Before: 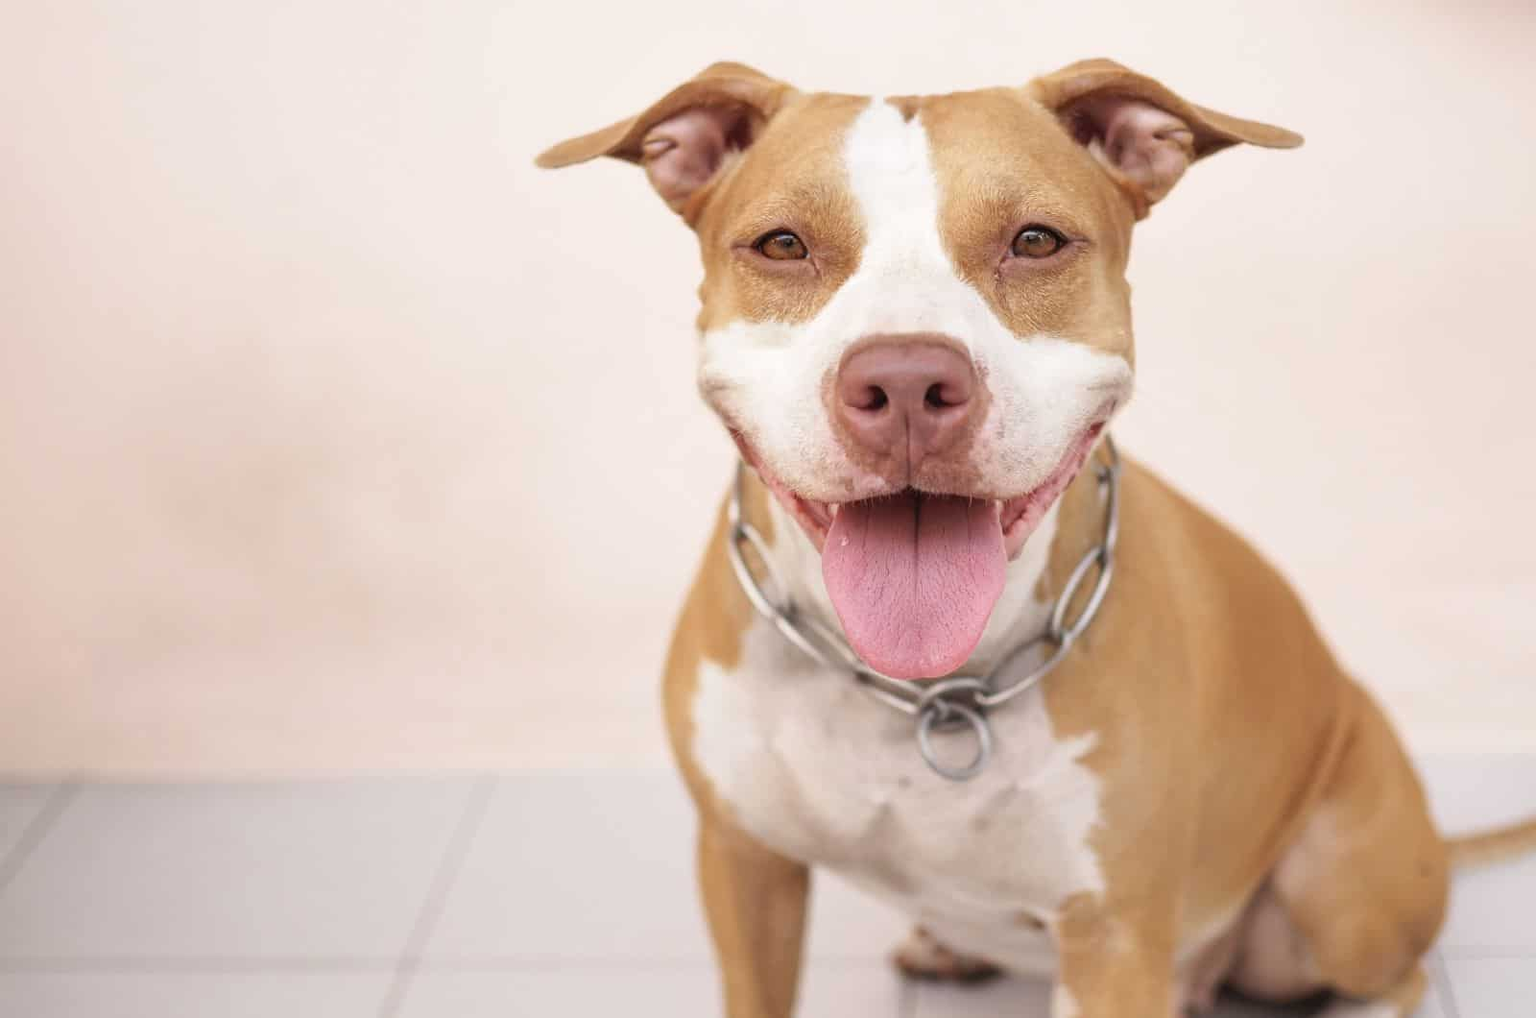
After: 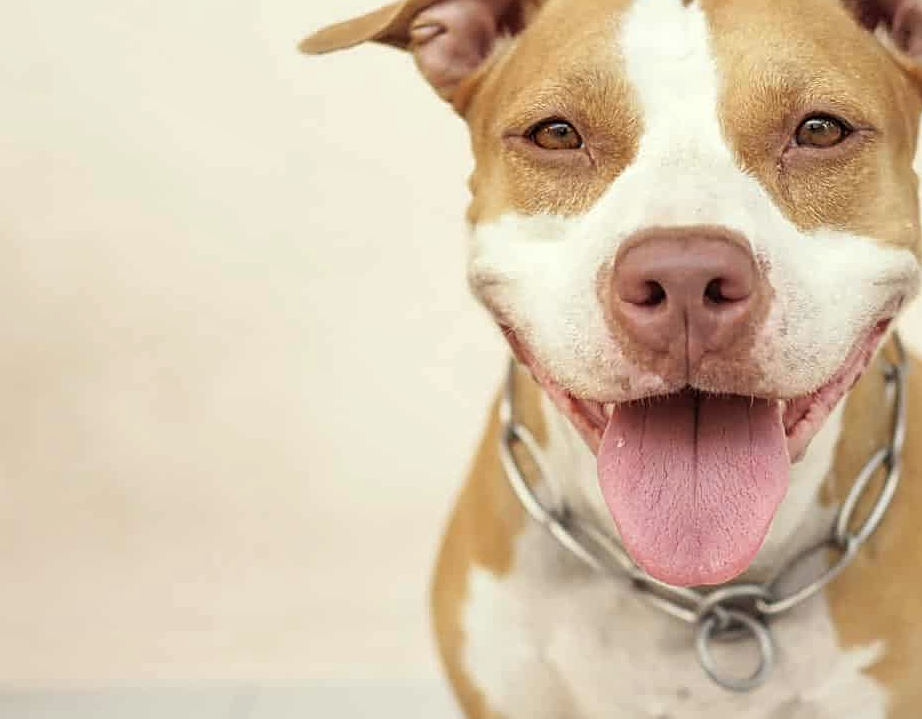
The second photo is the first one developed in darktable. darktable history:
crop: left 16.195%, top 11.493%, right 26.171%, bottom 20.658%
local contrast: highlights 101%, shadows 101%, detail 119%, midtone range 0.2
color correction: highlights a* -4.48, highlights b* 6.63
sharpen: on, module defaults
